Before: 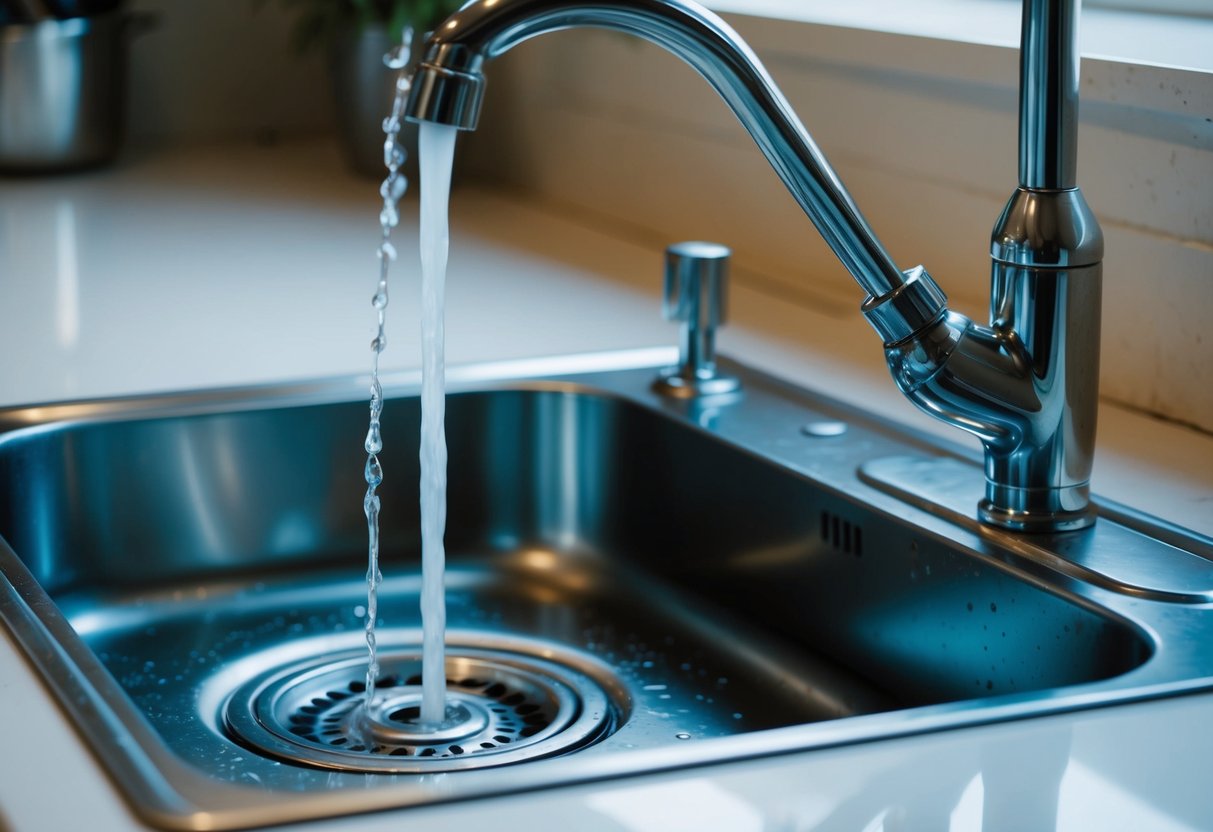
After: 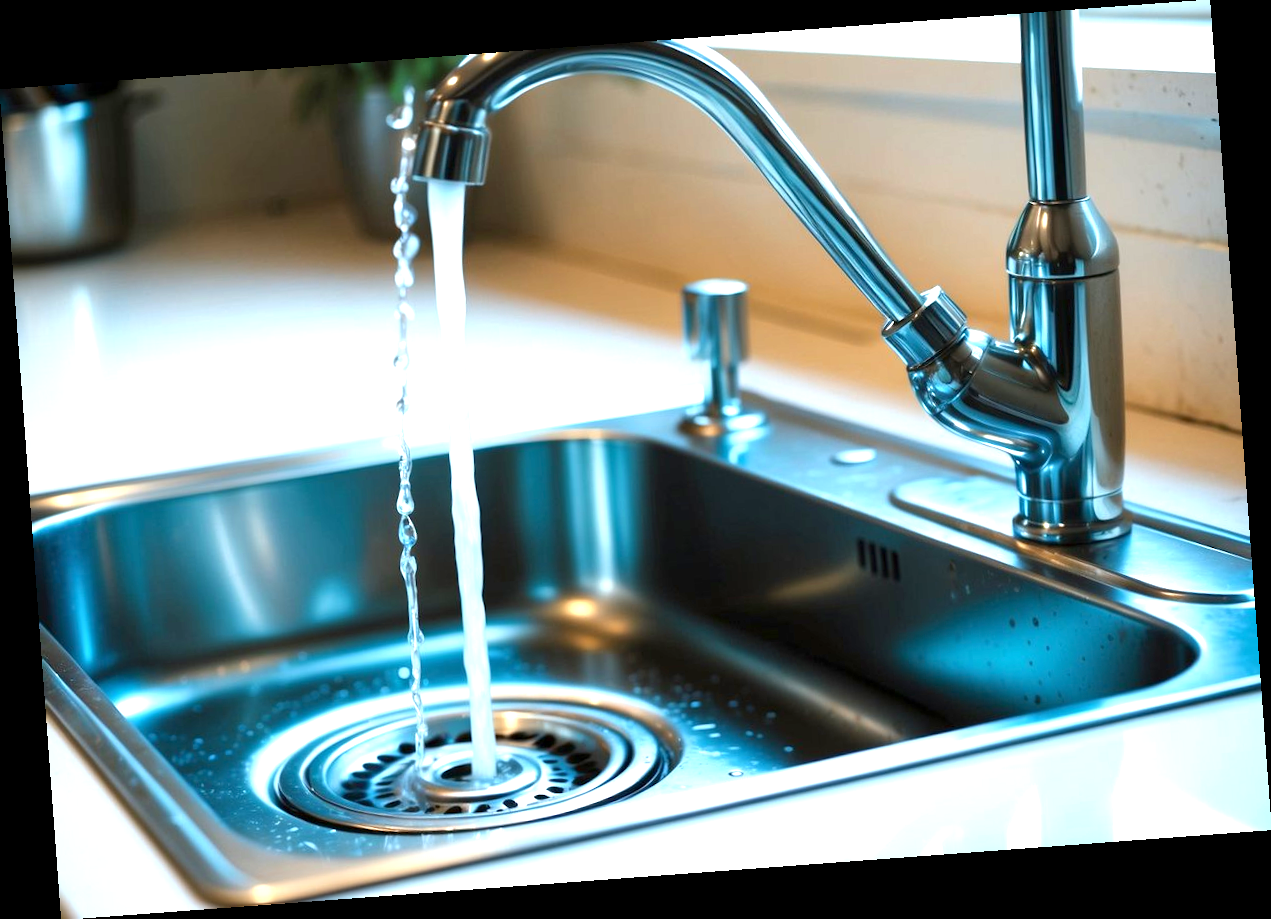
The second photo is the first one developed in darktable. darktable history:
exposure: black level correction 0.001, exposure 1.398 EV, compensate exposure bias true, compensate highlight preservation false
rotate and perspective: rotation -4.25°, automatic cropping off
